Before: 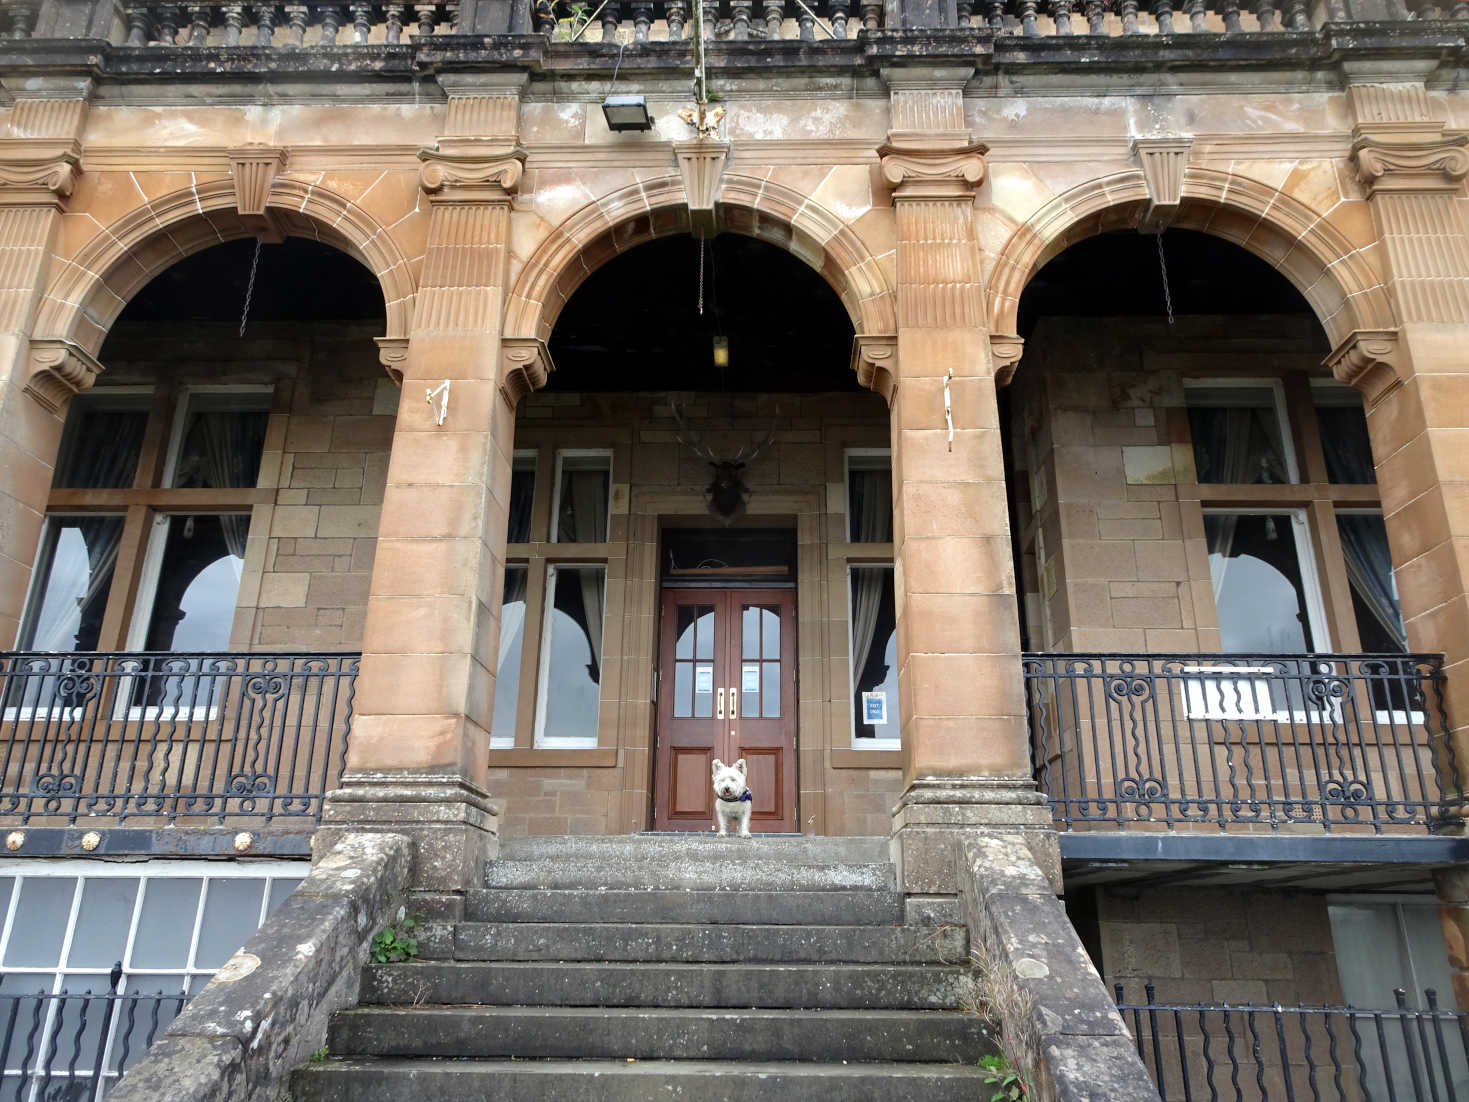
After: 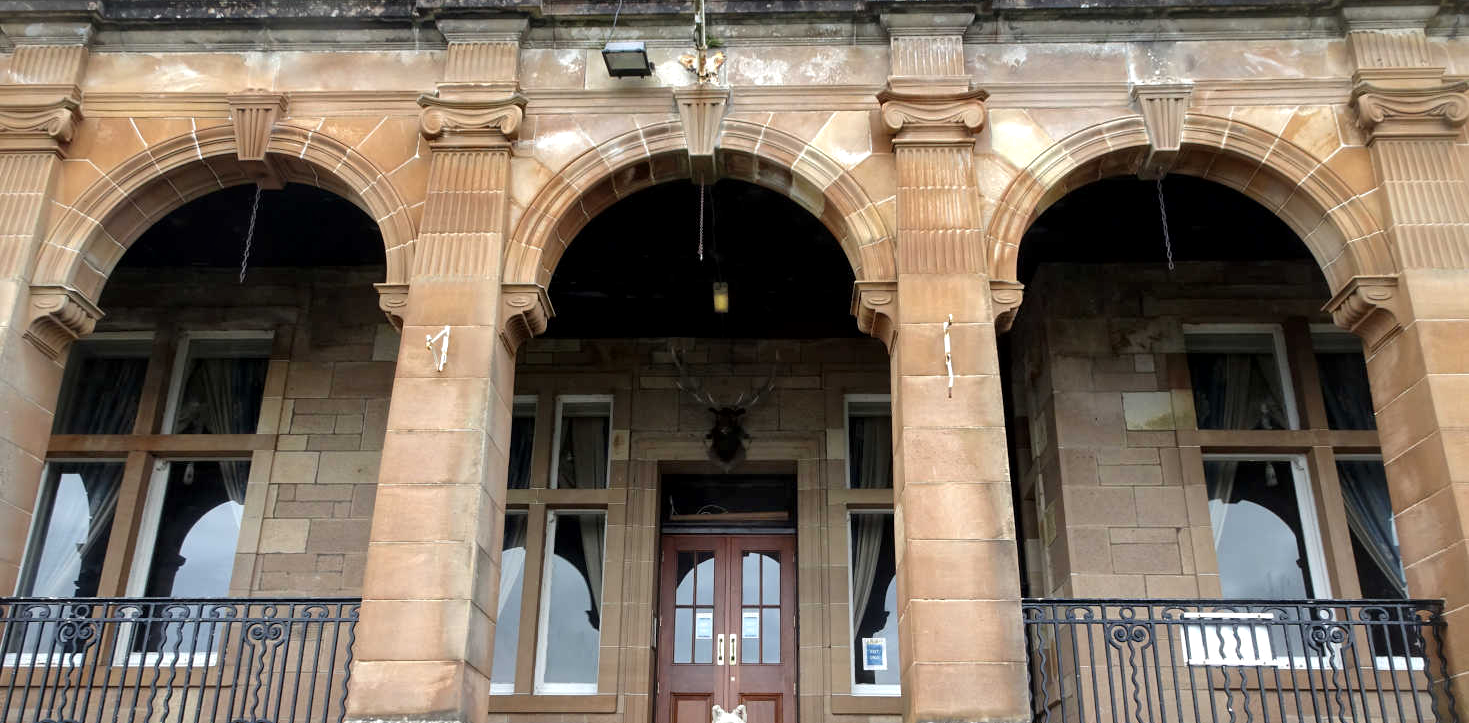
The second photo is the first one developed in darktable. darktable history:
shadows and highlights: shadows 10, white point adjustment 1.05, highlights -39.29
local contrast: mode bilateral grid, contrast 20, coarseness 50, detail 130%, midtone range 0.2
crop and rotate: top 4.929%, bottom 29.404%
